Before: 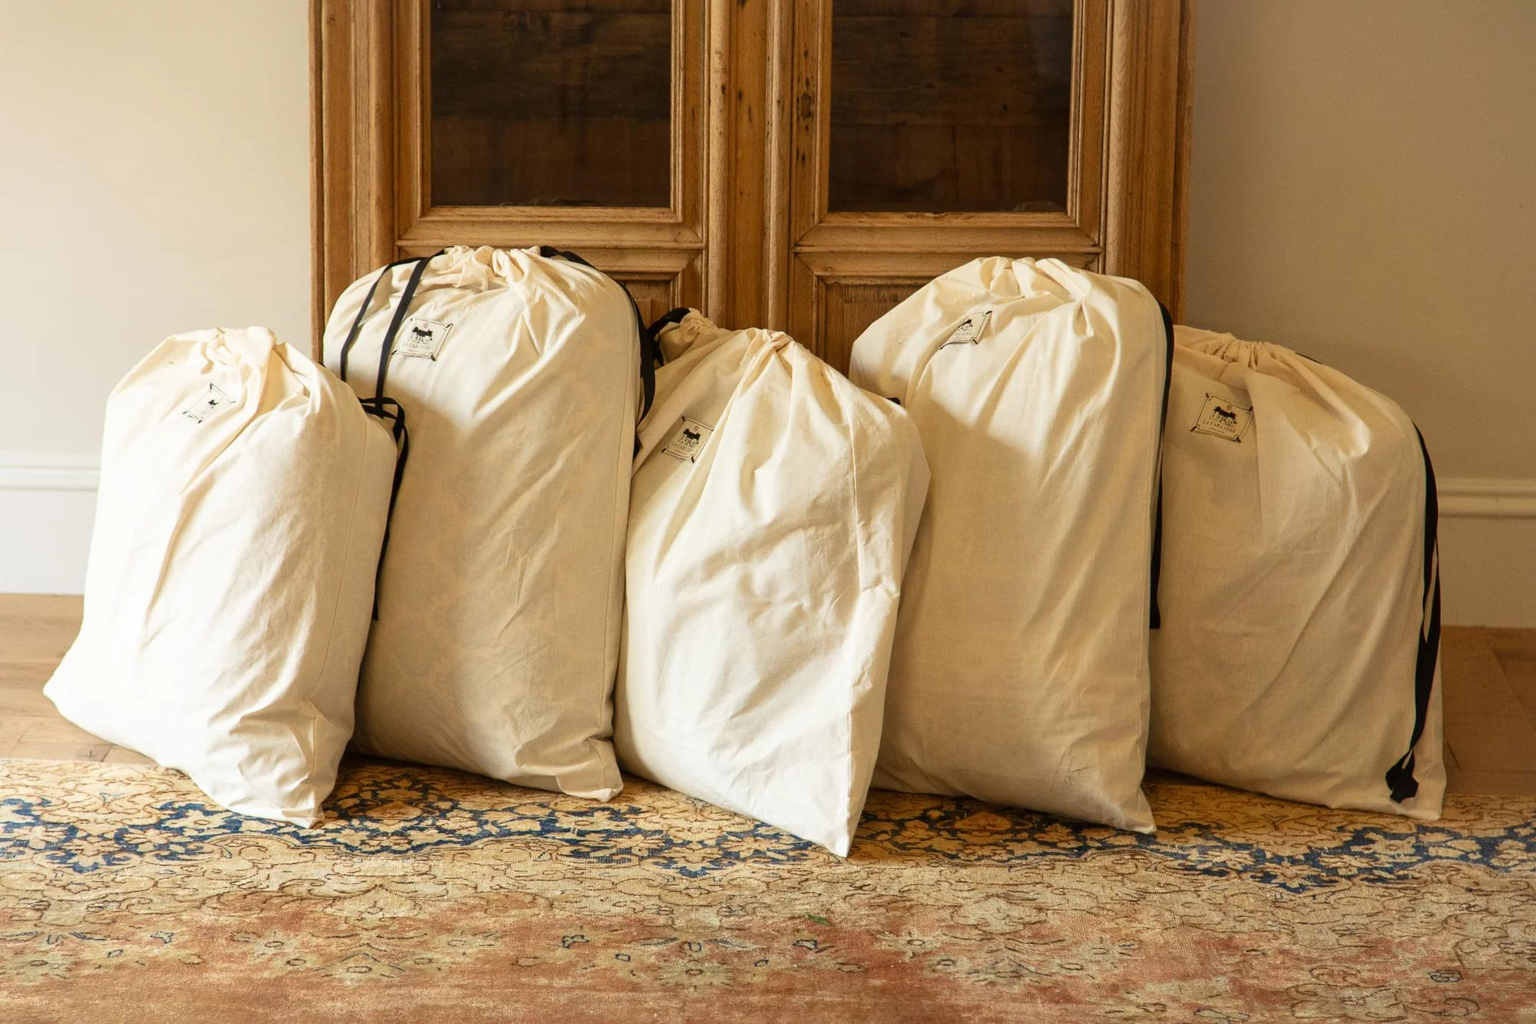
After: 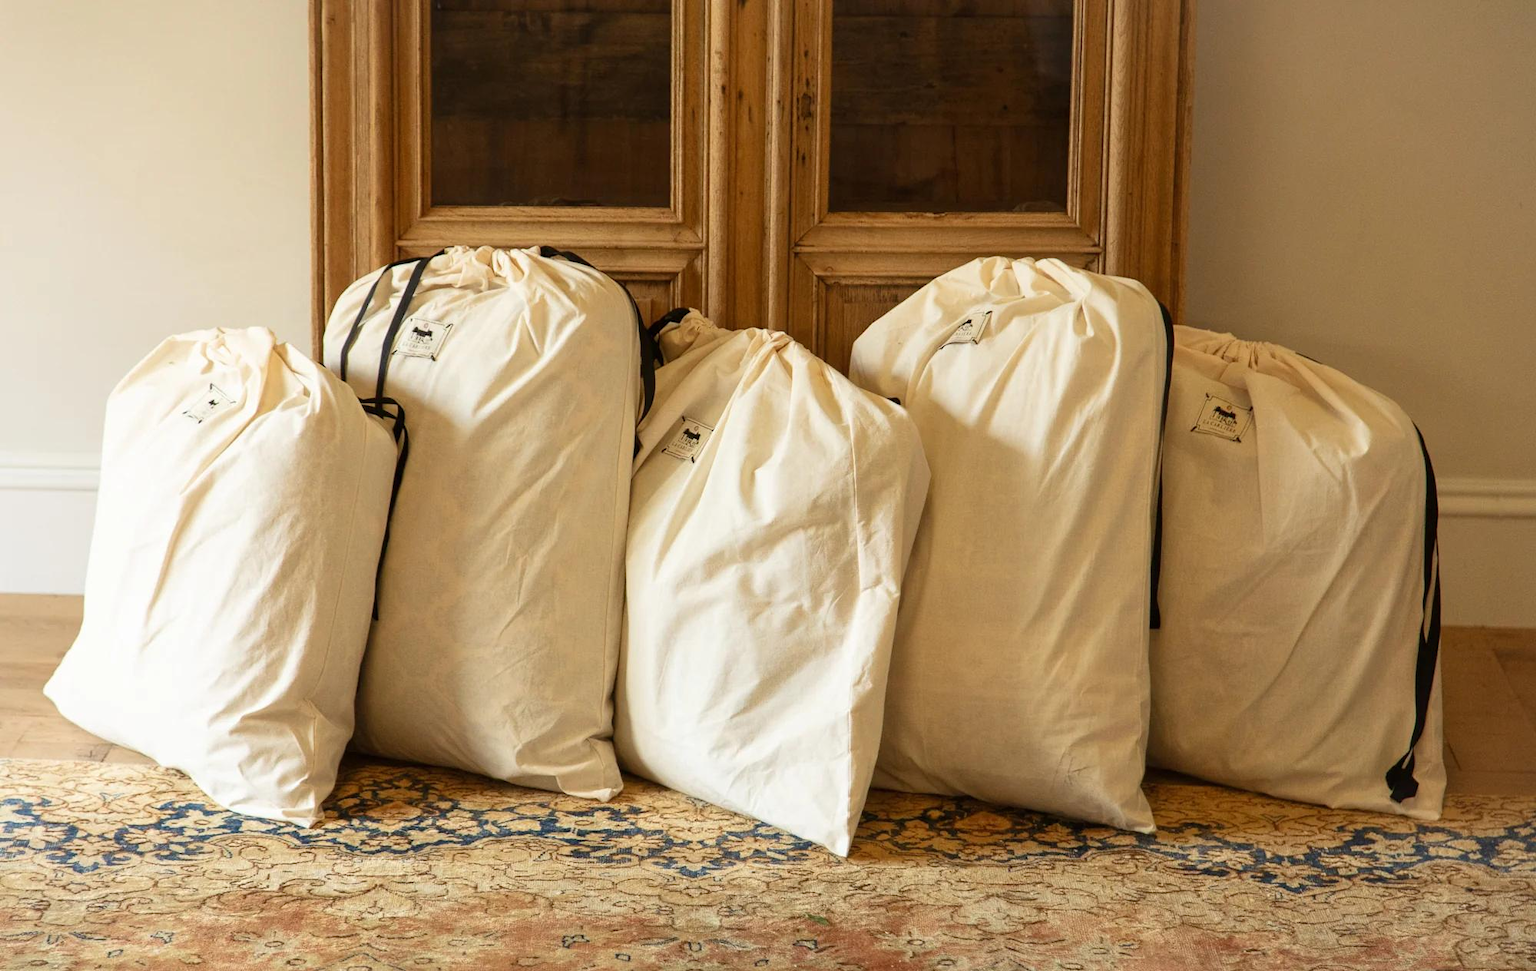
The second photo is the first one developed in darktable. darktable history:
exposure: compensate highlight preservation false
crop and rotate: top 0.006%, bottom 5.045%
